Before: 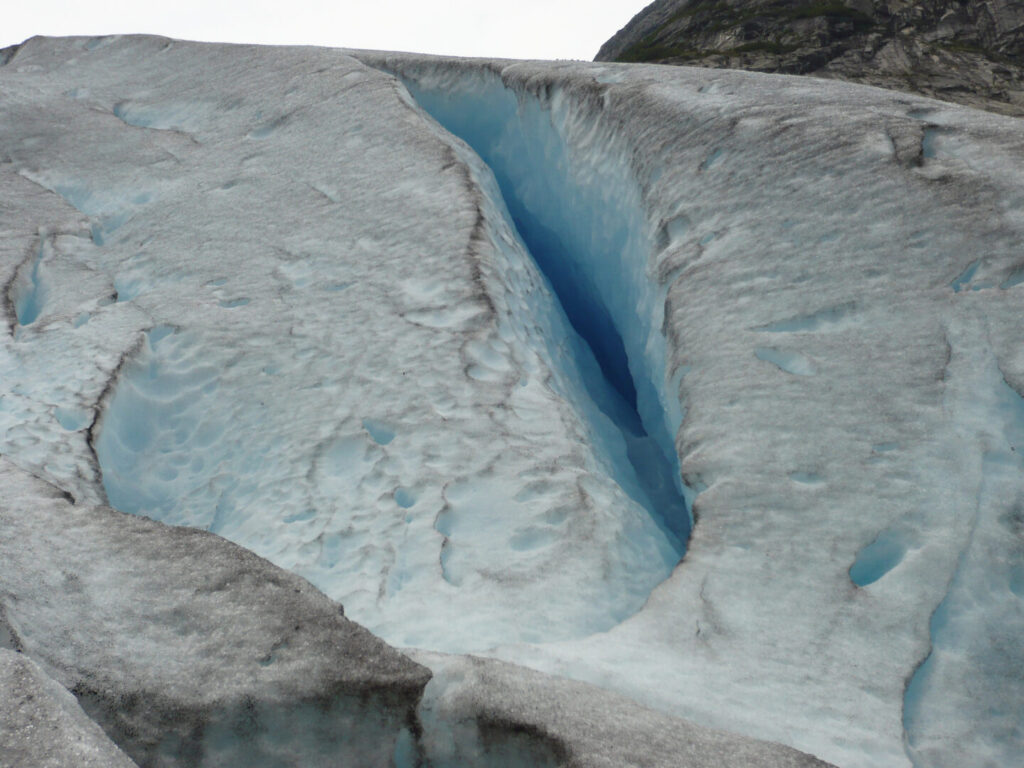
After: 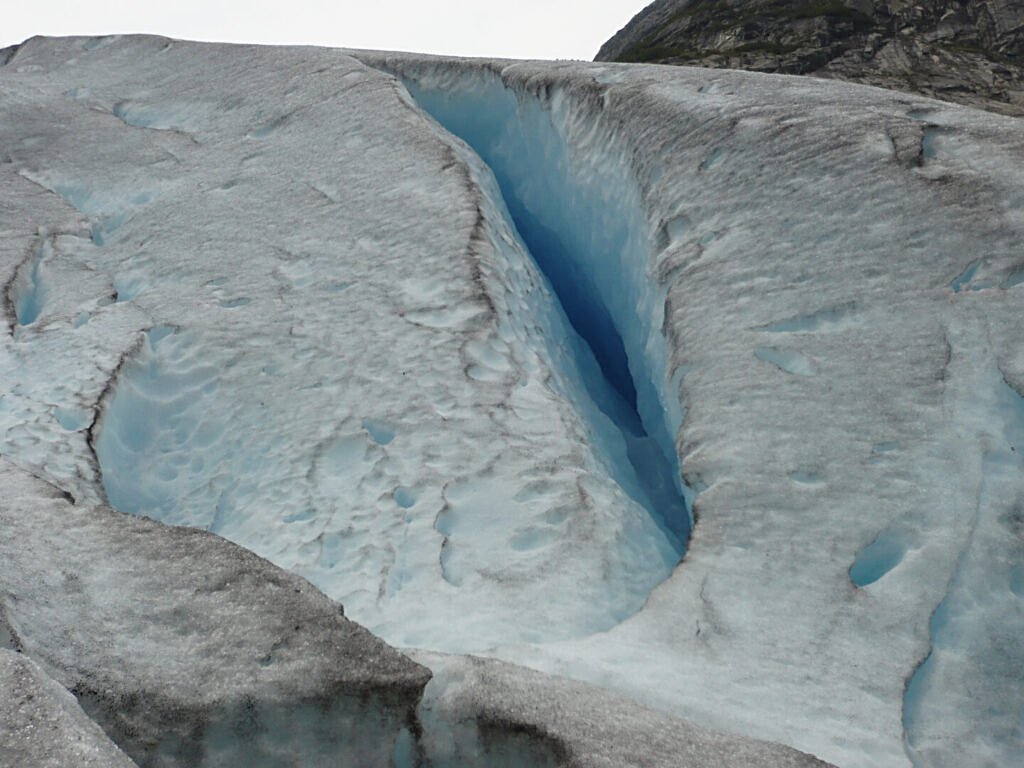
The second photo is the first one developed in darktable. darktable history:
exposure: exposure -0.064 EV, compensate highlight preservation false
sharpen: on, module defaults
